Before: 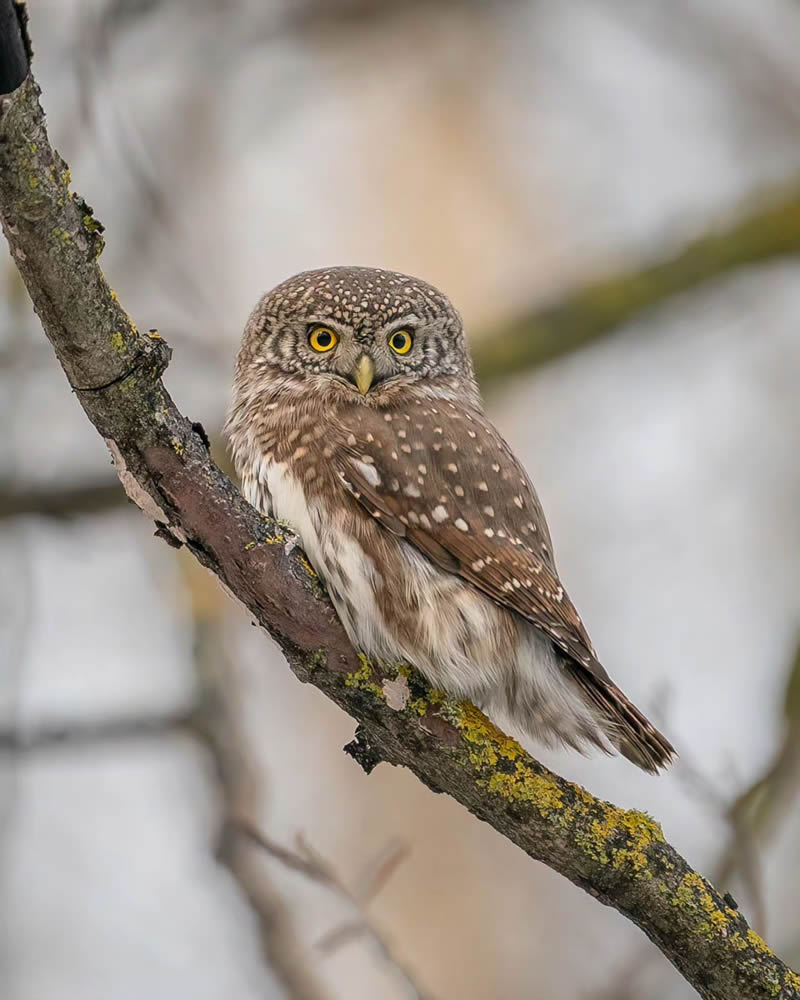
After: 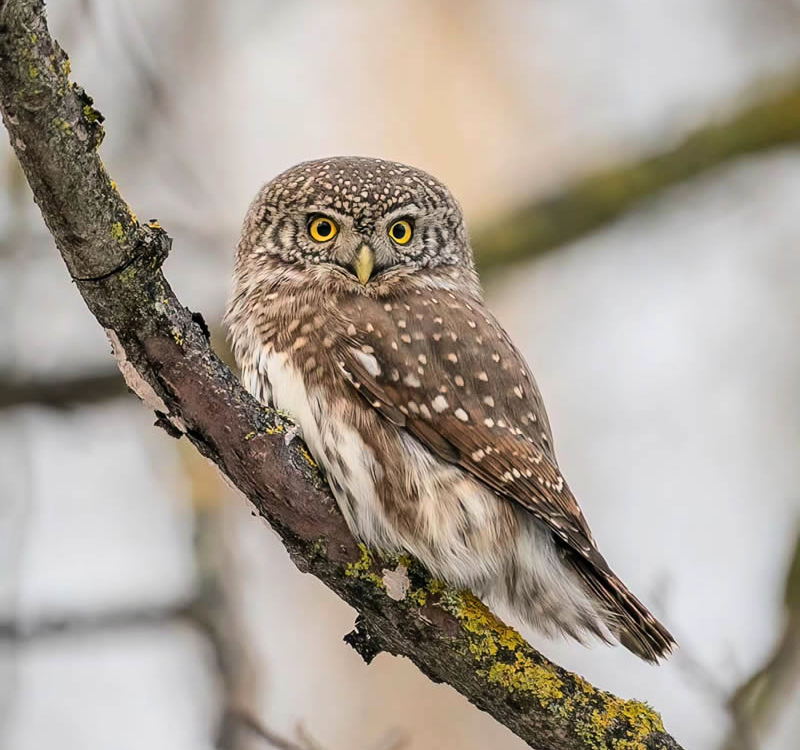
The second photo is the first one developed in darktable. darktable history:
color balance rgb: contrast -10%
tone equalizer: -8 EV -0.75 EV, -7 EV -0.7 EV, -6 EV -0.6 EV, -5 EV -0.4 EV, -3 EV 0.4 EV, -2 EV 0.6 EV, -1 EV 0.7 EV, +0 EV 0.75 EV, edges refinement/feathering 500, mask exposure compensation -1.57 EV, preserve details no
filmic rgb: black relative exposure -11.35 EV, white relative exposure 3.22 EV, hardness 6.76, color science v6 (2022)
crop: top 11.038%, bottom 13.962%
